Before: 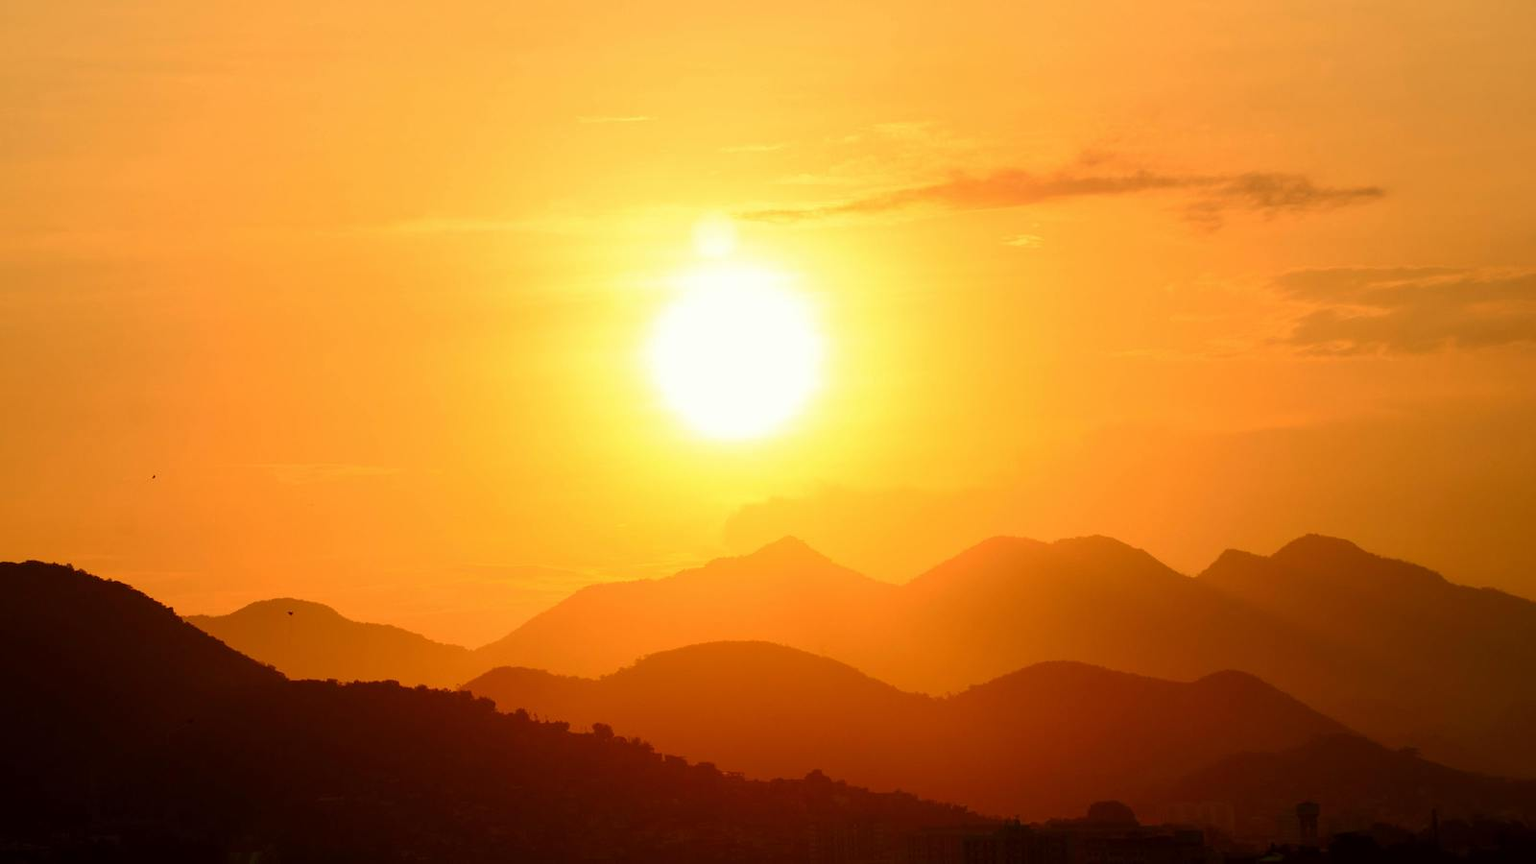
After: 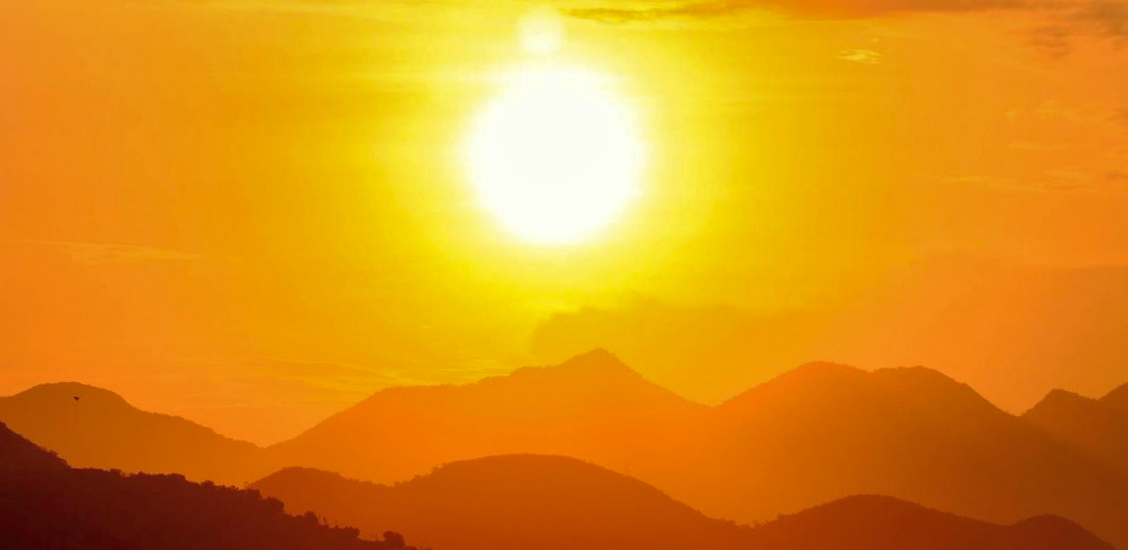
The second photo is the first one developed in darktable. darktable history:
crop and rotate: angle -3.37°, left 9.79%, top 20.73%, right 12.42%, bottom 11.82%
color zones: curves: ch2 [(0, 0.5) (0.143, 0.5) (0.286, 0.489) (0.415, 0.421) (0.571, 0.5) (0.714, 0.5) (0.857, 0.5) (1, 0.5)]
local contrast: mode bilateral grid, contrast 10, coarseness 25, detail 115%, midtone range 0.2
shadows and highlights: on, module defaults
